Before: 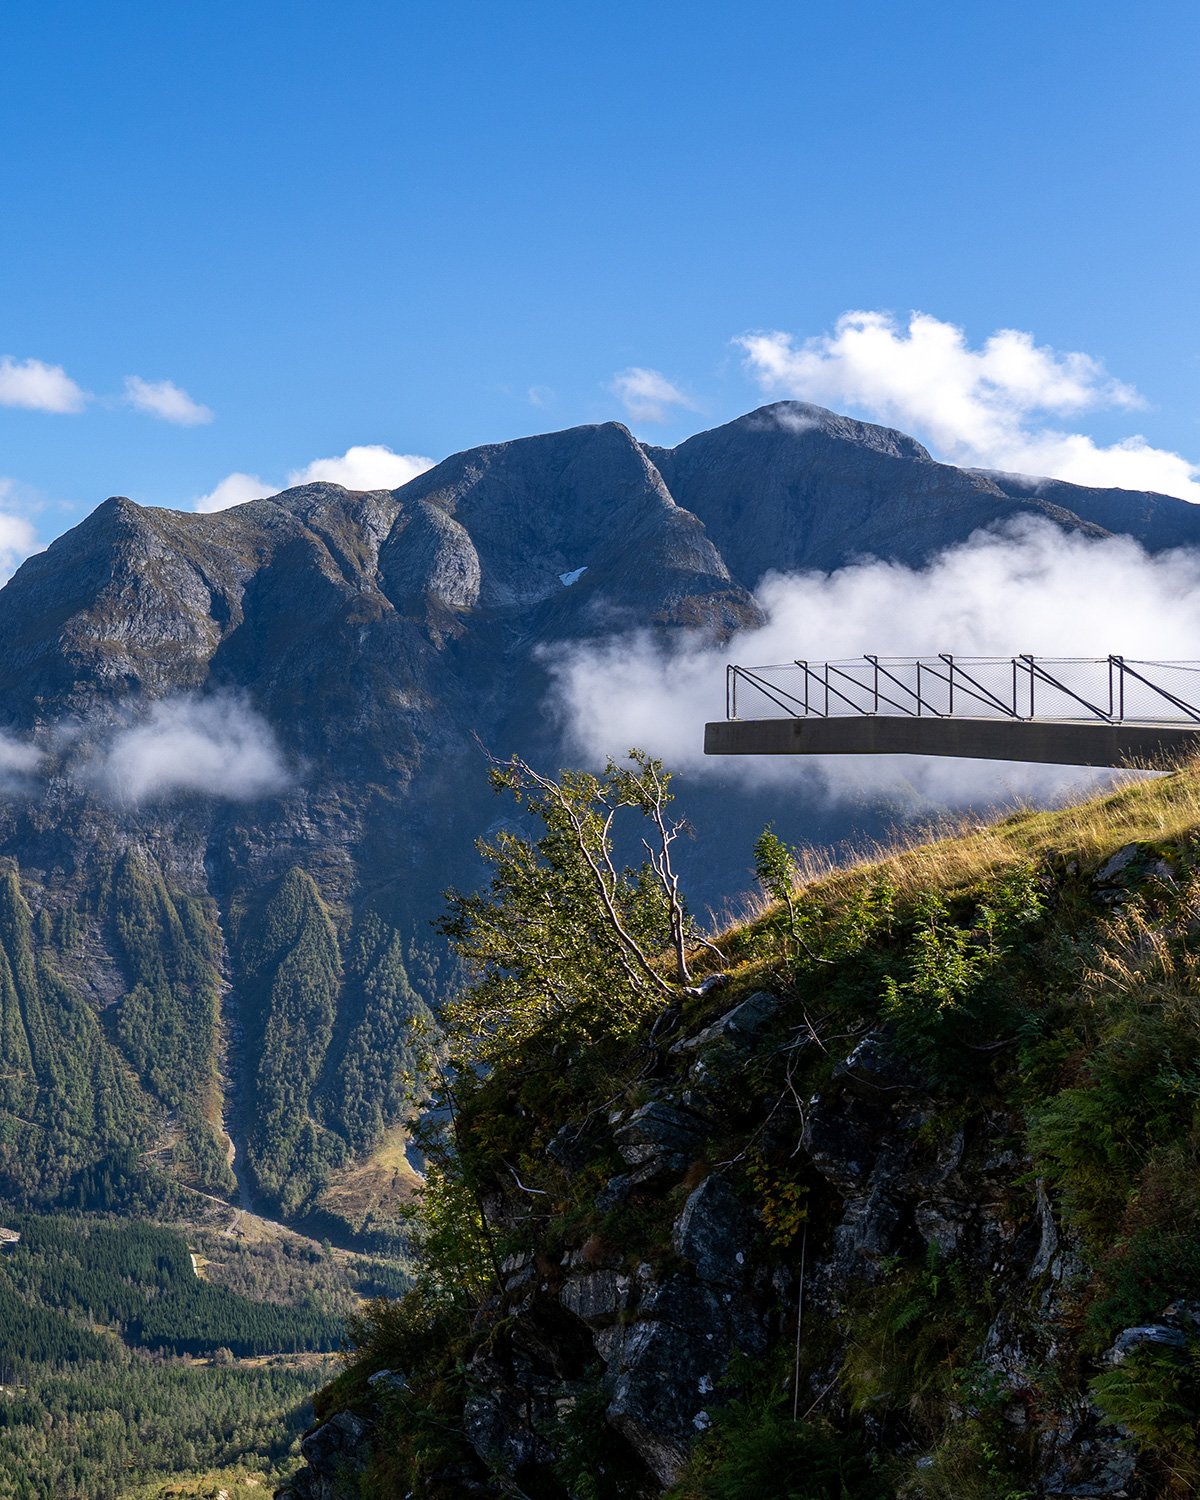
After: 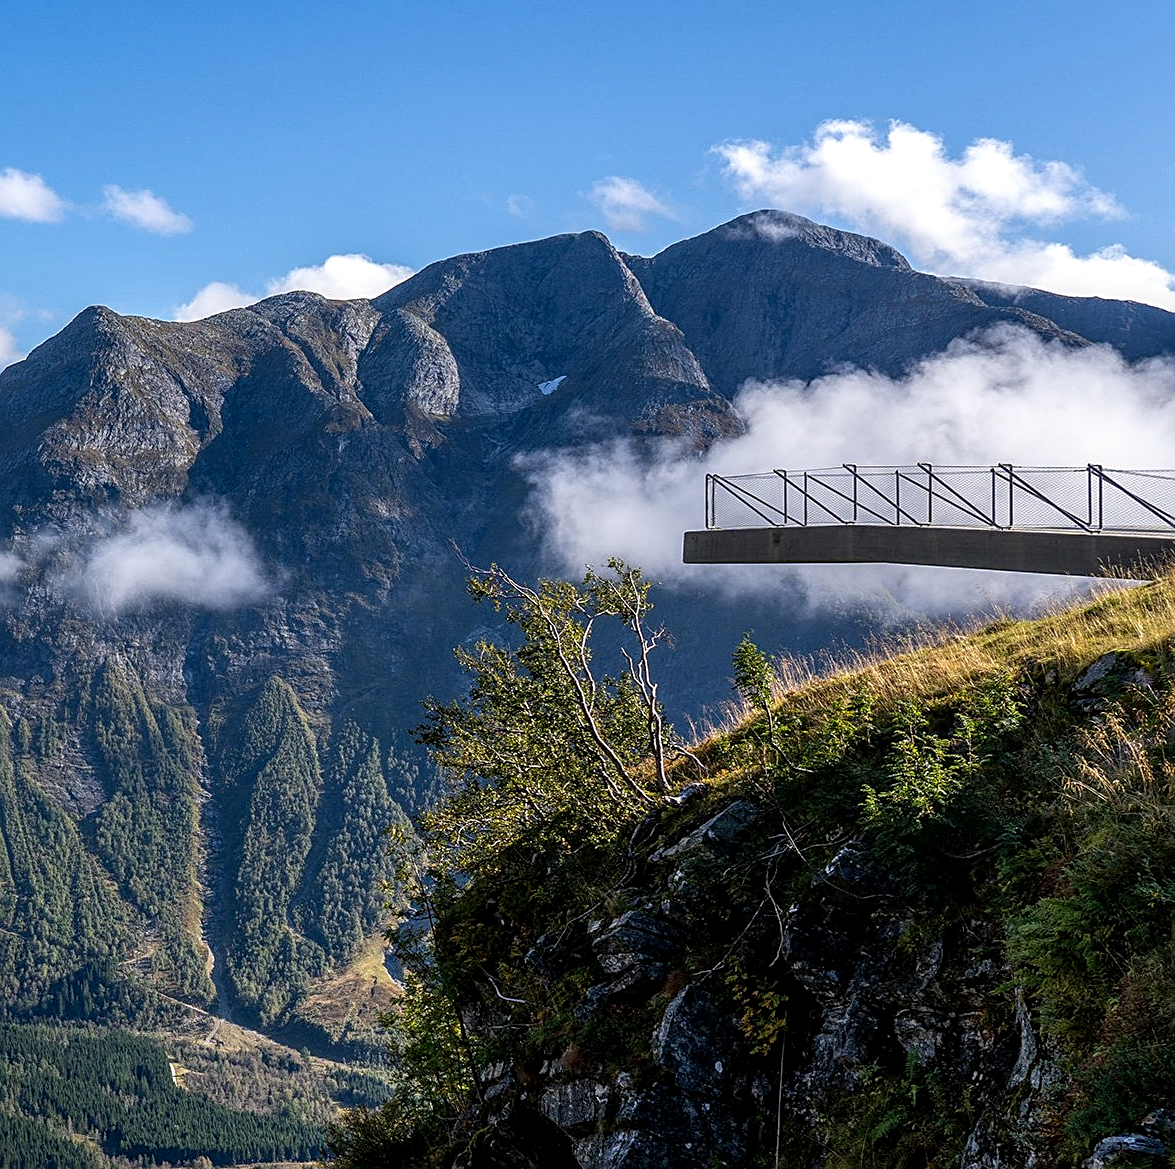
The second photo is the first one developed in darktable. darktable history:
local contrast: on, module defaults
sharpen: on, module defaults
exposure: black level correction 0.001, compensate highlight preservation false
shadows and highlights: shadows 20.55, highlights -20.99, soften with gaussian
crop and rotate: left 1.814%, top 12.818%, right 0.25%, bottom 9.225%
